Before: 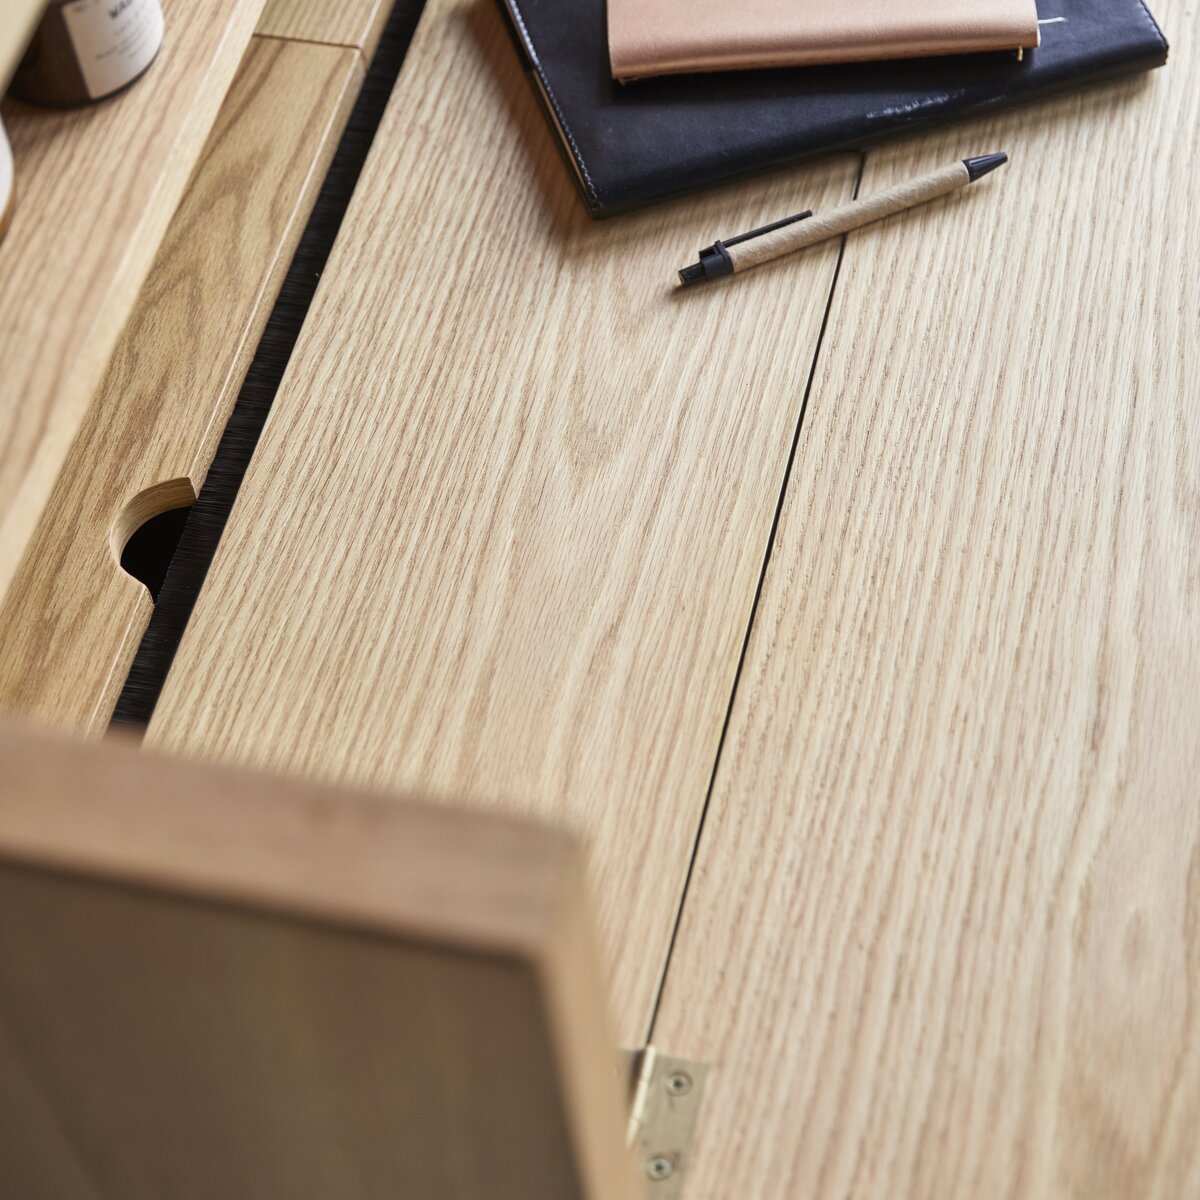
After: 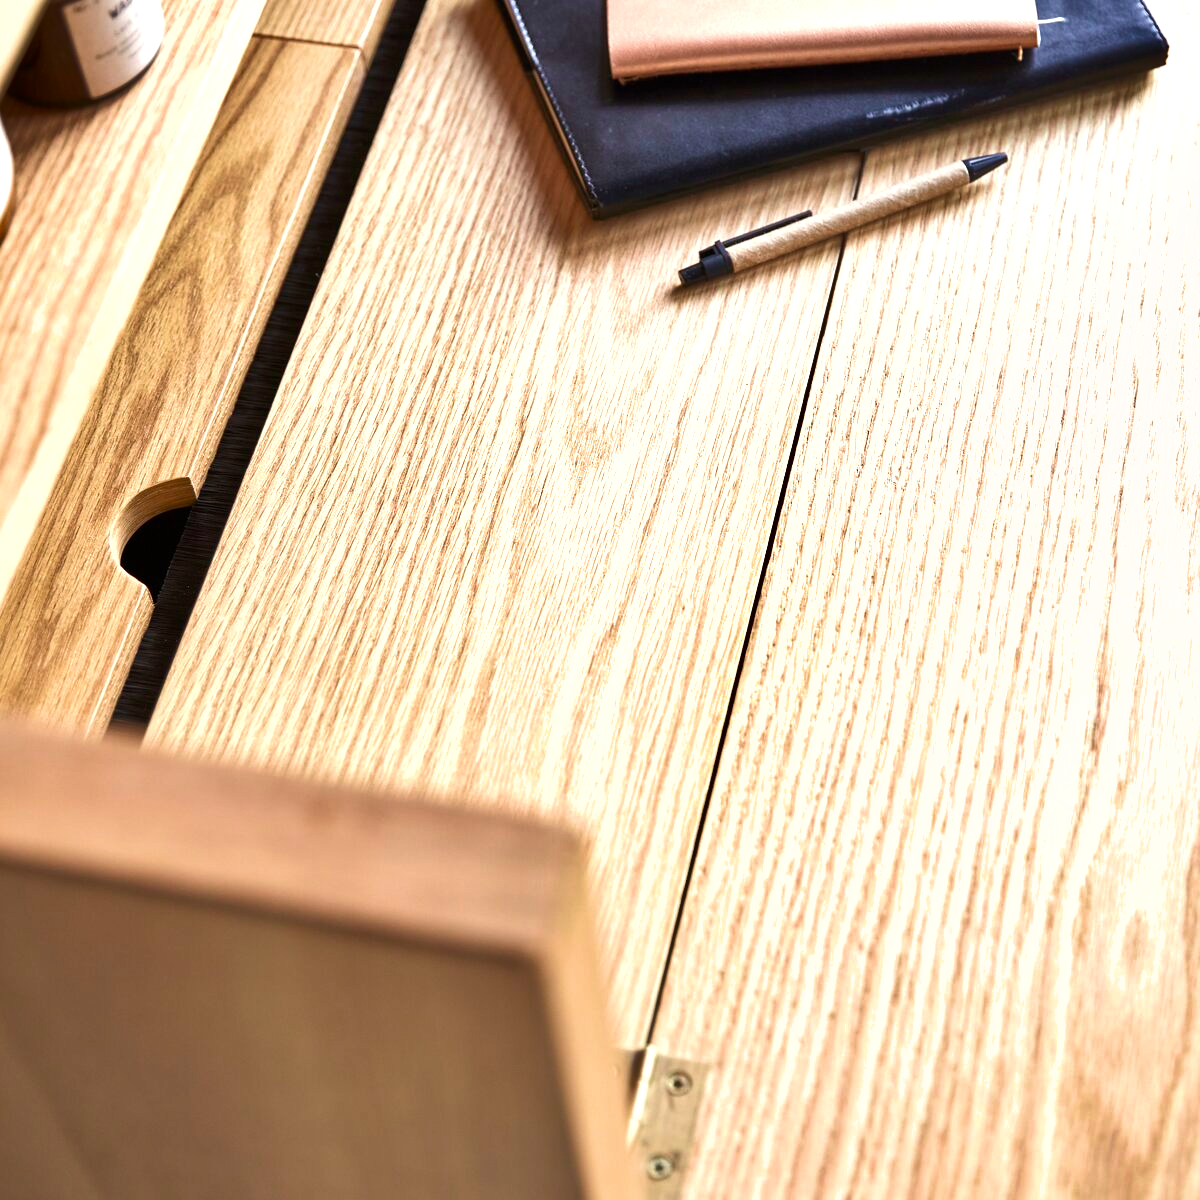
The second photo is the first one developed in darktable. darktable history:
velvia: on, module defaults
exposure: exposure 0.781 EV, compensate highlight preservation false
shadows and highlights: shadows color adjustment 97.66%, soften with gaussian
